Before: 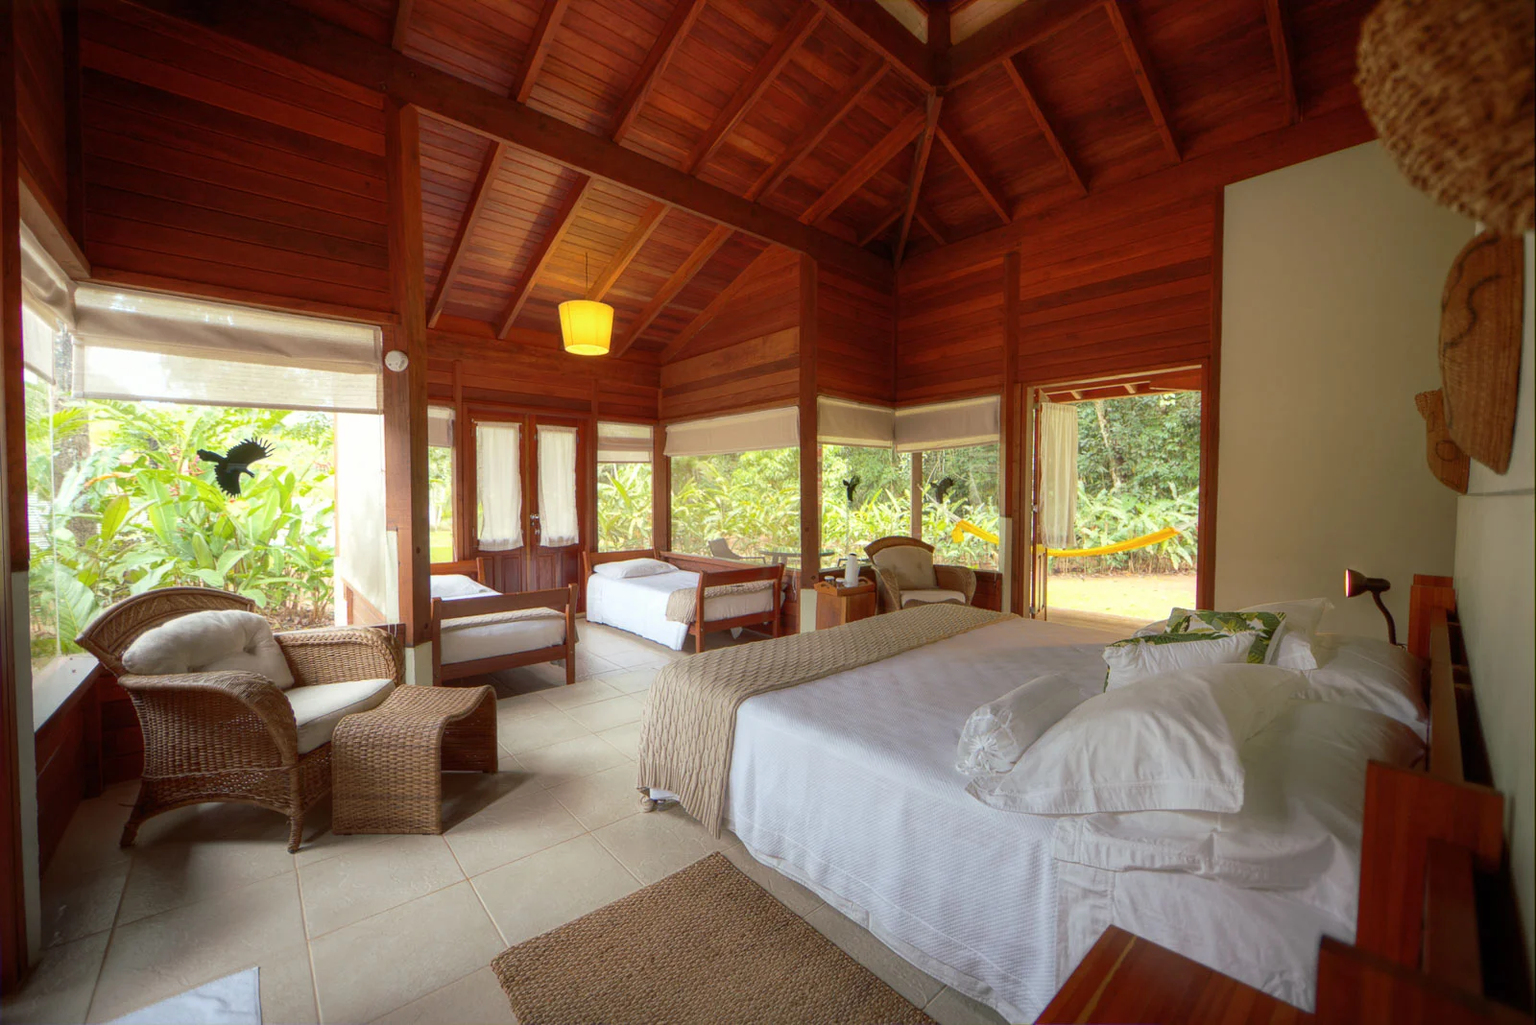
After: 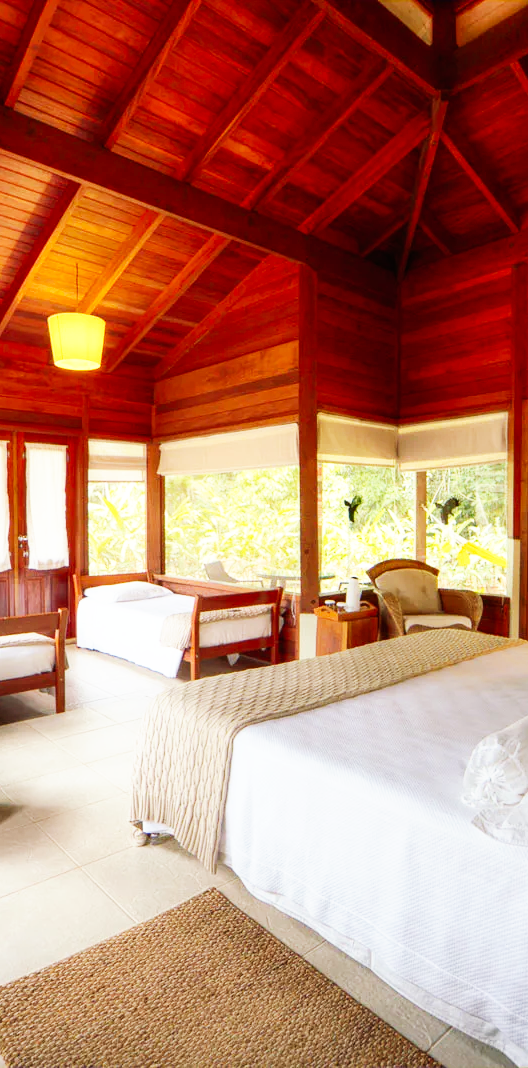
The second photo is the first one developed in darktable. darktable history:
crop: left 33.396%, right 33.582%
base curve: curves: ch0 [(0, 0) (0.007, 0.004) (0.027, 0.03) (0.046, 0.07) (0.207, 0.54) (0.442, 0.872) (0.673, 0.972) (1, 1)], preserve colors none
